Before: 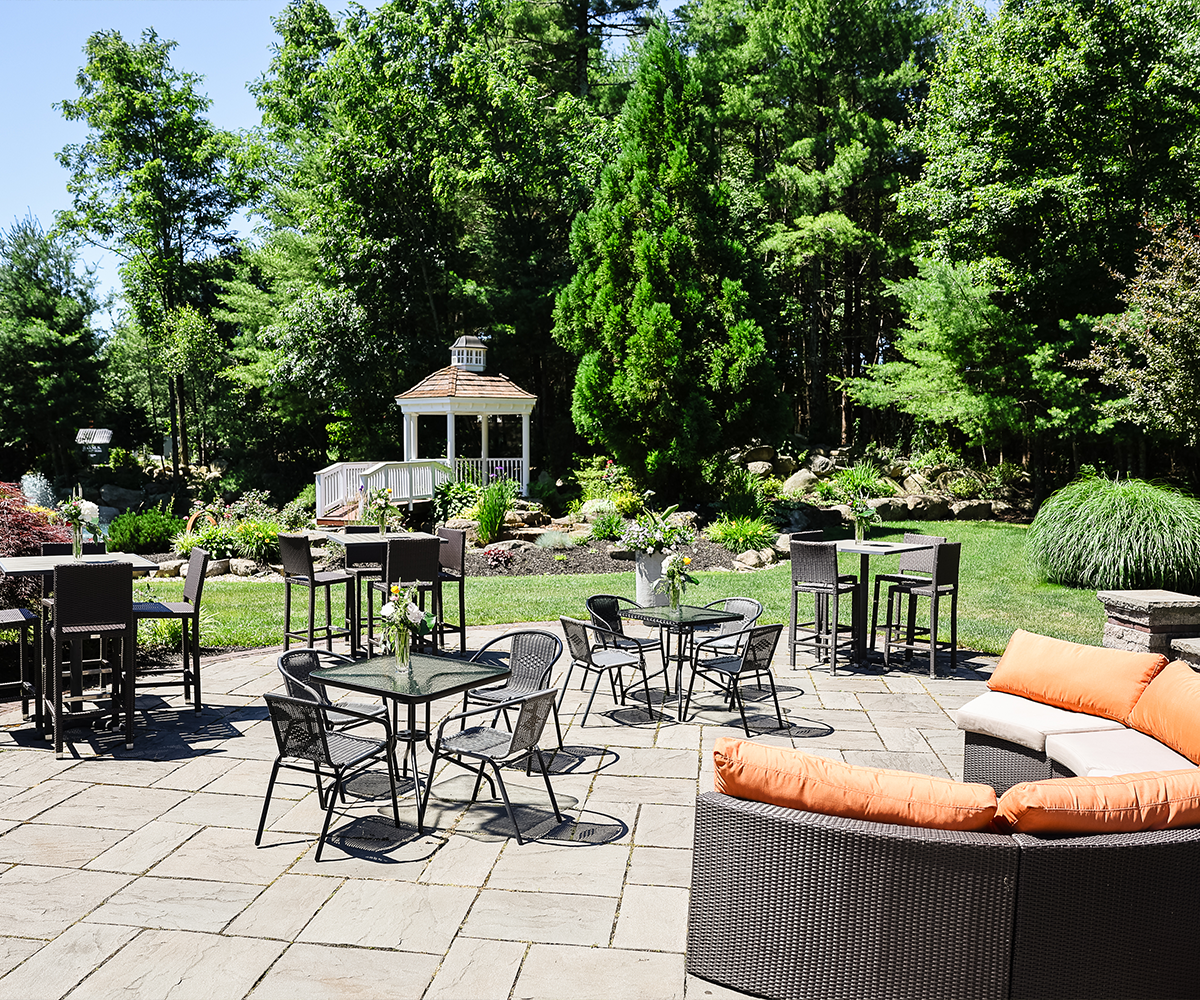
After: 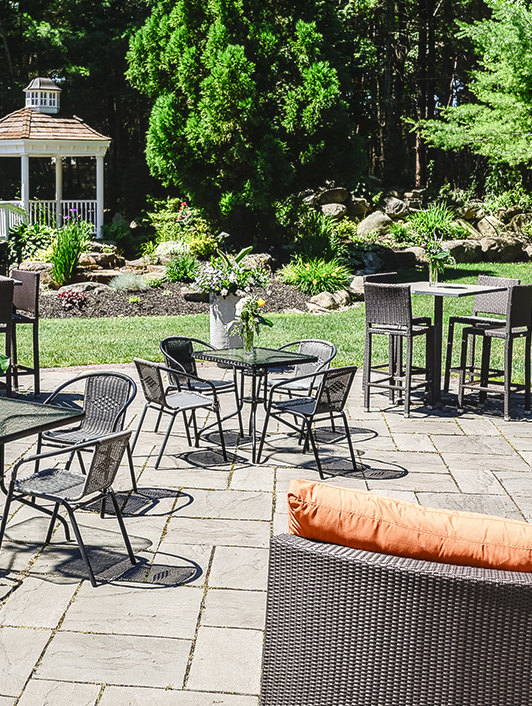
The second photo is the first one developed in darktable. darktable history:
color balance rgb: global offset › luminance 0.473%, global offset › hue 171.64°, perceptual saturation grading › global saturation 0.353%, perceptual saturation grading › highlights -19.738%, perceptual saturation grading › shadows 20.33%, global vibrance 20%
local contrast: detail 130%
crop: left 35.523%, top 25.889%, right 20.091%, bottom 3.455%
